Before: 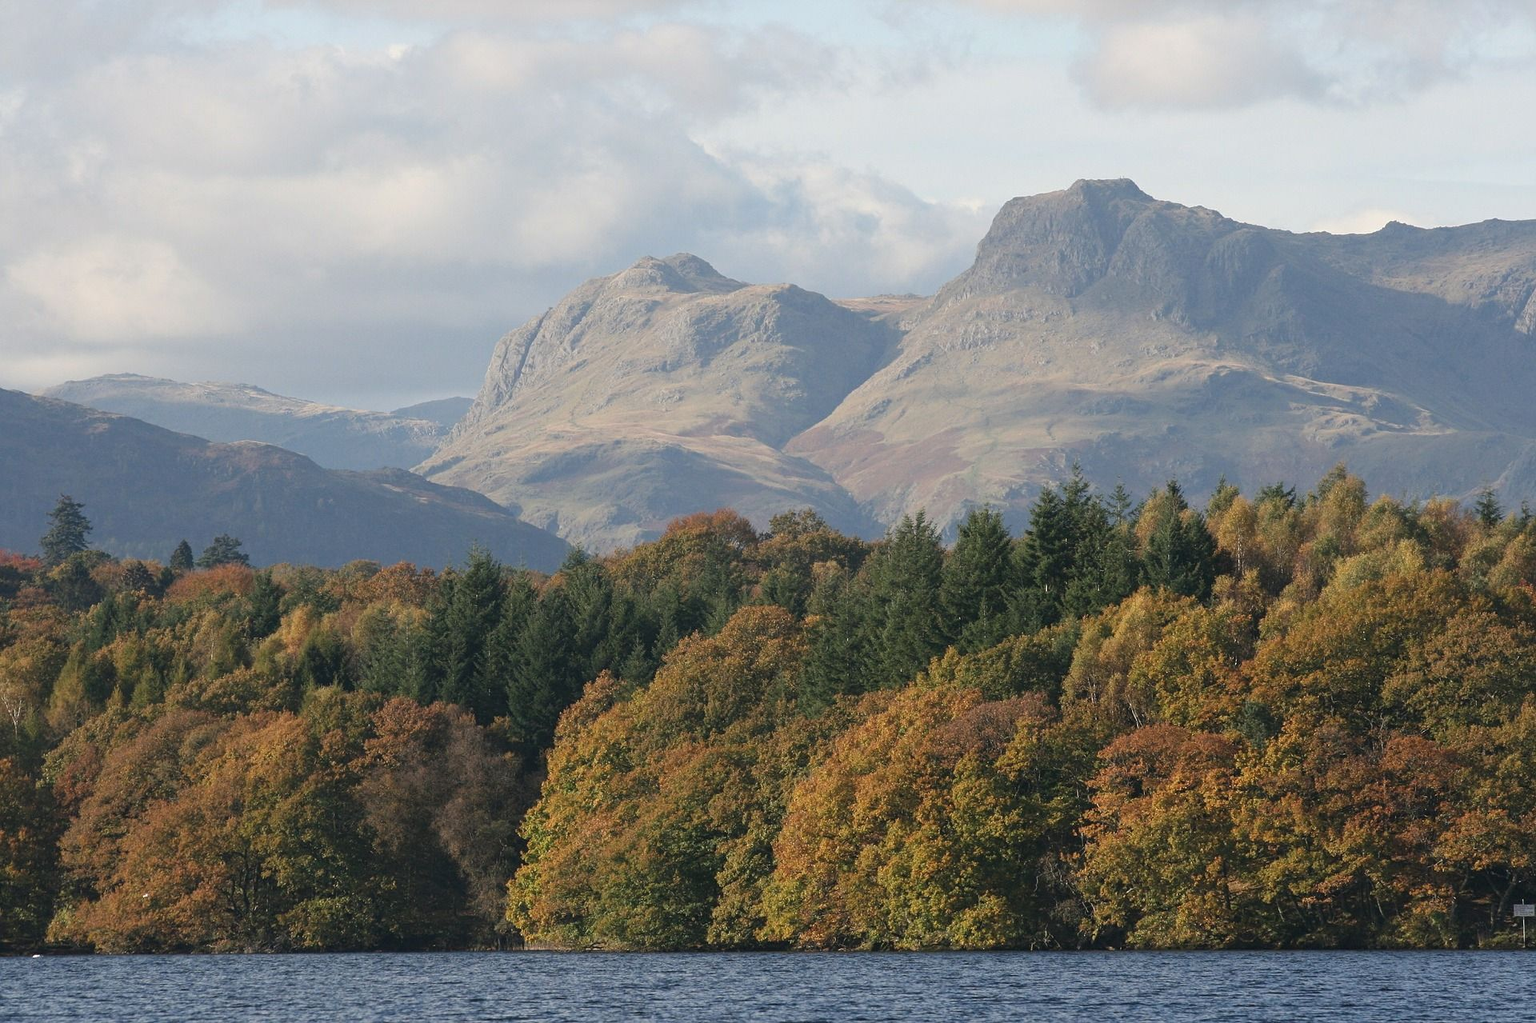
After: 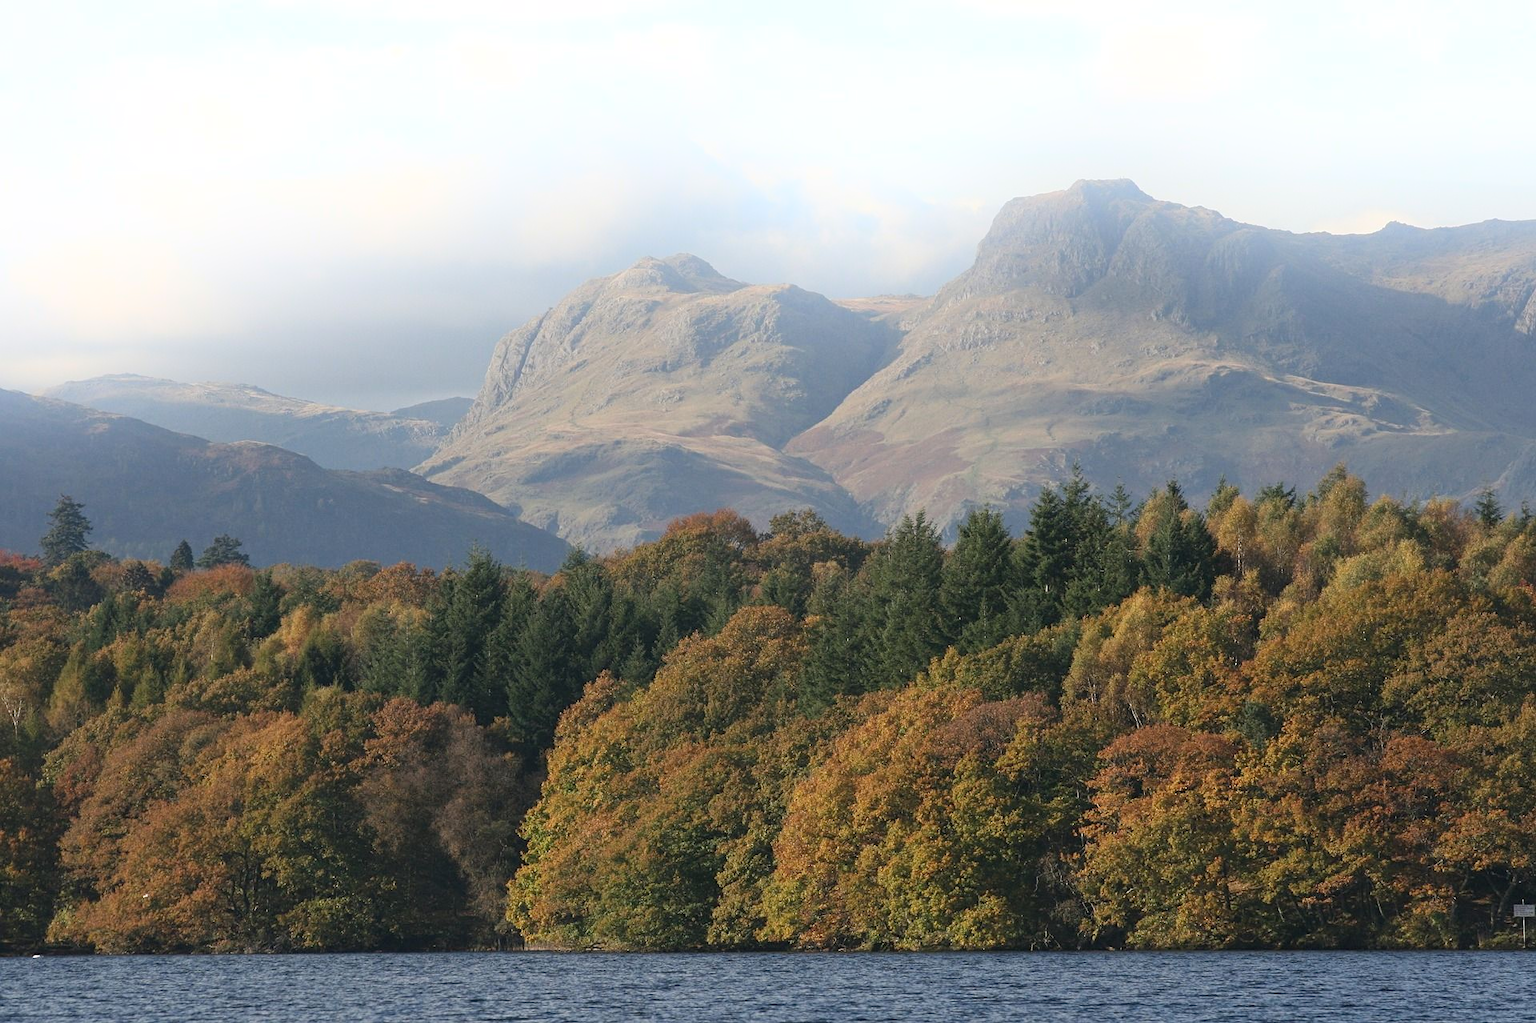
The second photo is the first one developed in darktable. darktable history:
bloom: on, module defaults
